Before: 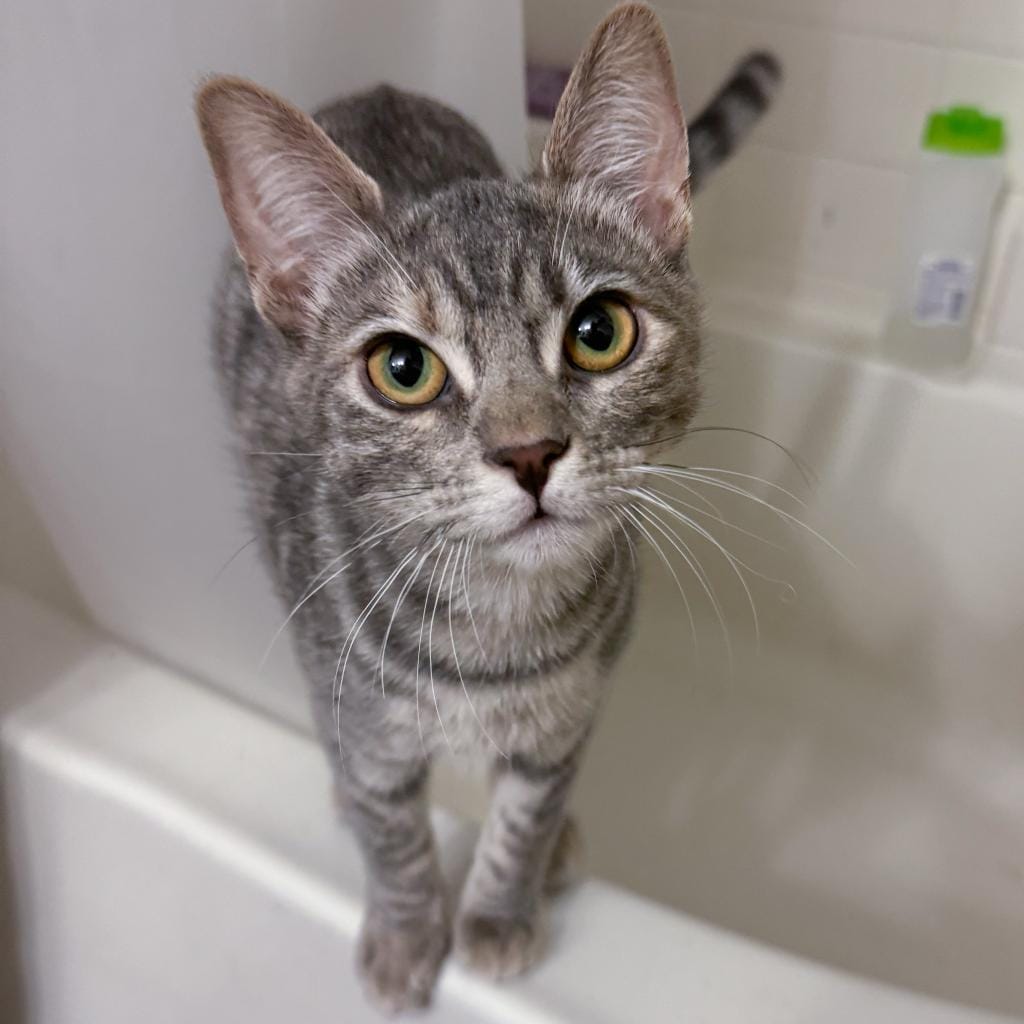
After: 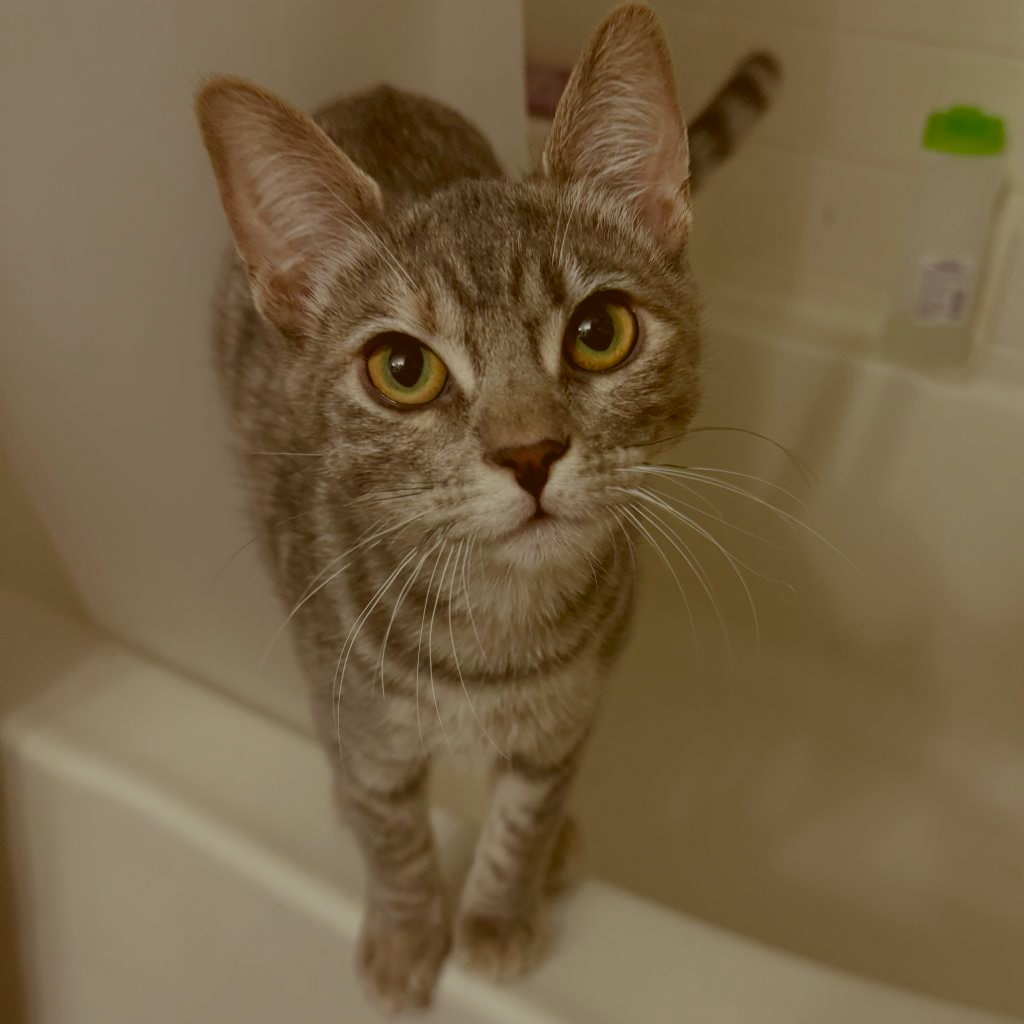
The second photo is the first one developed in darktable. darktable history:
local contrast: highlights 68%, shadows 68%, detail 82%, midtone range 0.325
bloom: on, module defaults
color correction: highlights a* -5.94, highlights b* 9.48, shadows a* 10.12, shadows b* 23.94
exposure: exposure -1 EV, compensate highlight preservation false
